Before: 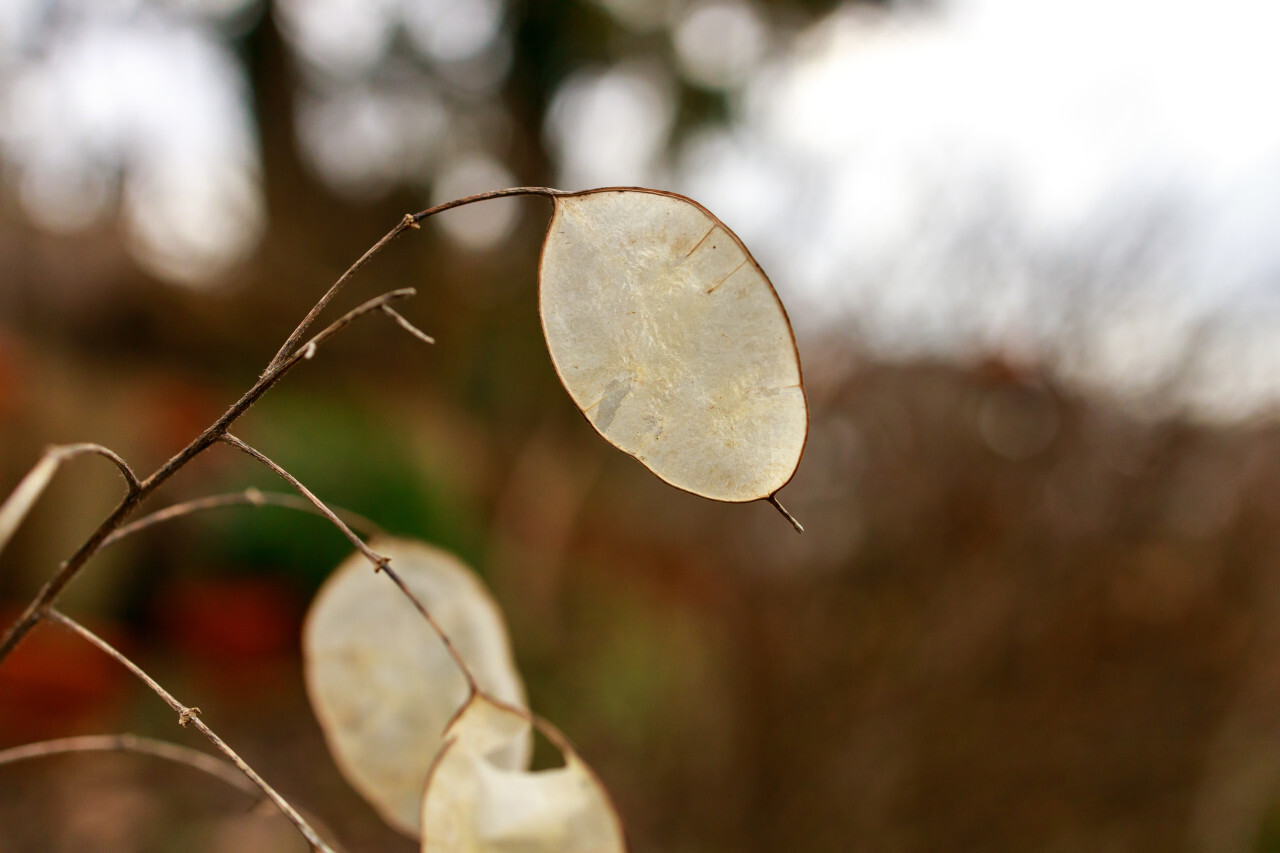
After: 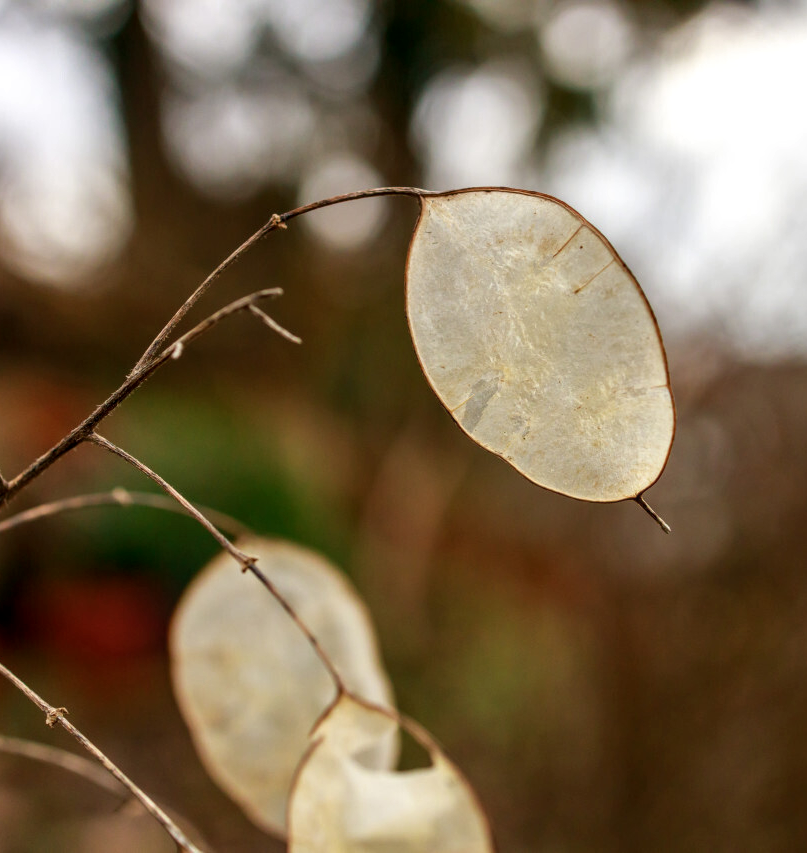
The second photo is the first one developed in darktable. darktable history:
local contrast: on, module defaults
crop: left 10.448%, right 26.476%
